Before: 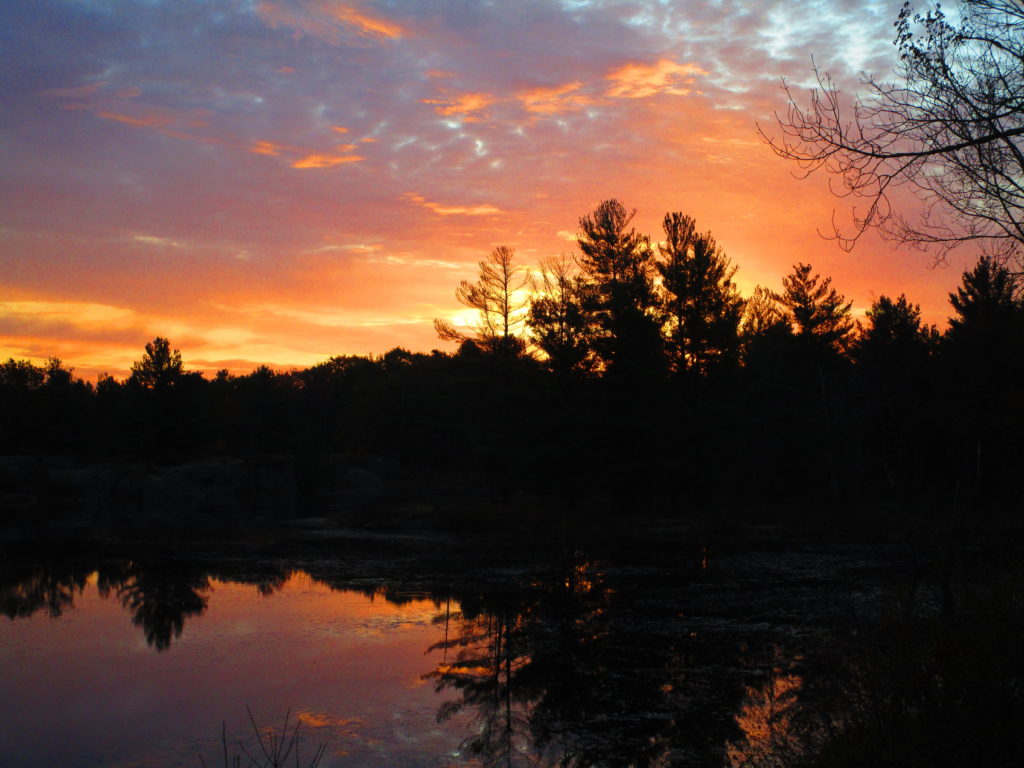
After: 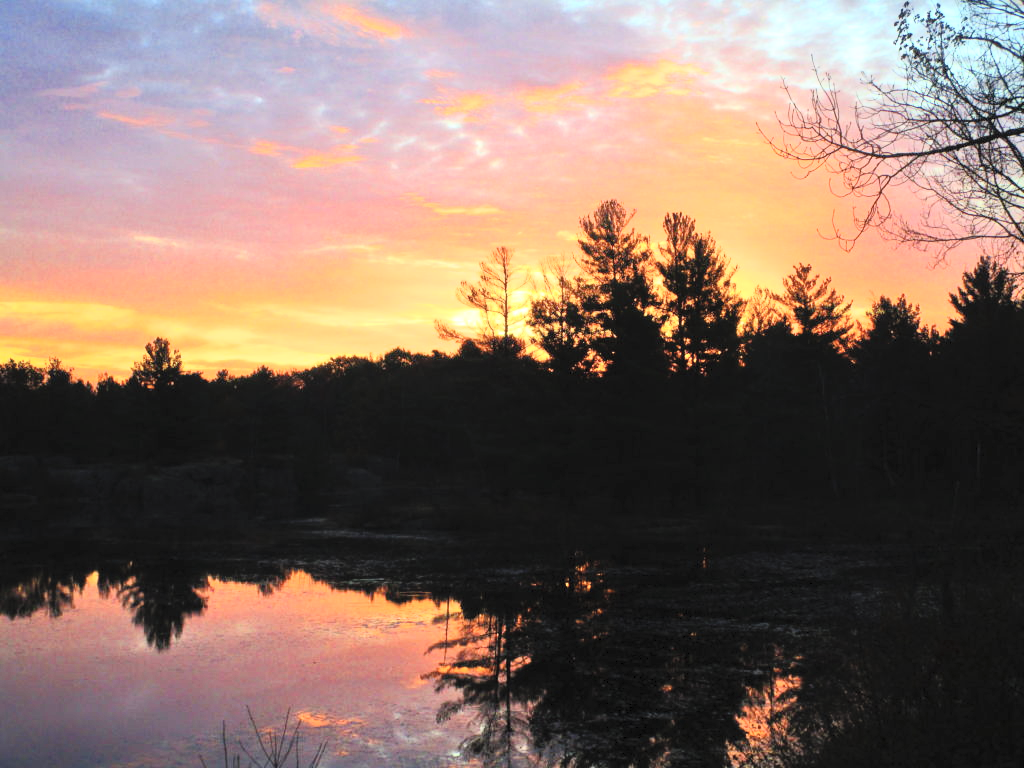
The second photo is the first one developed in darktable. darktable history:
tone equalizer: -7 EV 0.164 EV, -6 EV 0.582 EV, -5 EV 1.12 EV, -4 EV 1.34 EV, -3 EV 1.13 EV, -2 EV 0.6 EV, -1 EV 0.145 EV
color correction: highlights b* 0.044
contrast brightness saturation: contrast 0.39, brightness 0.512
